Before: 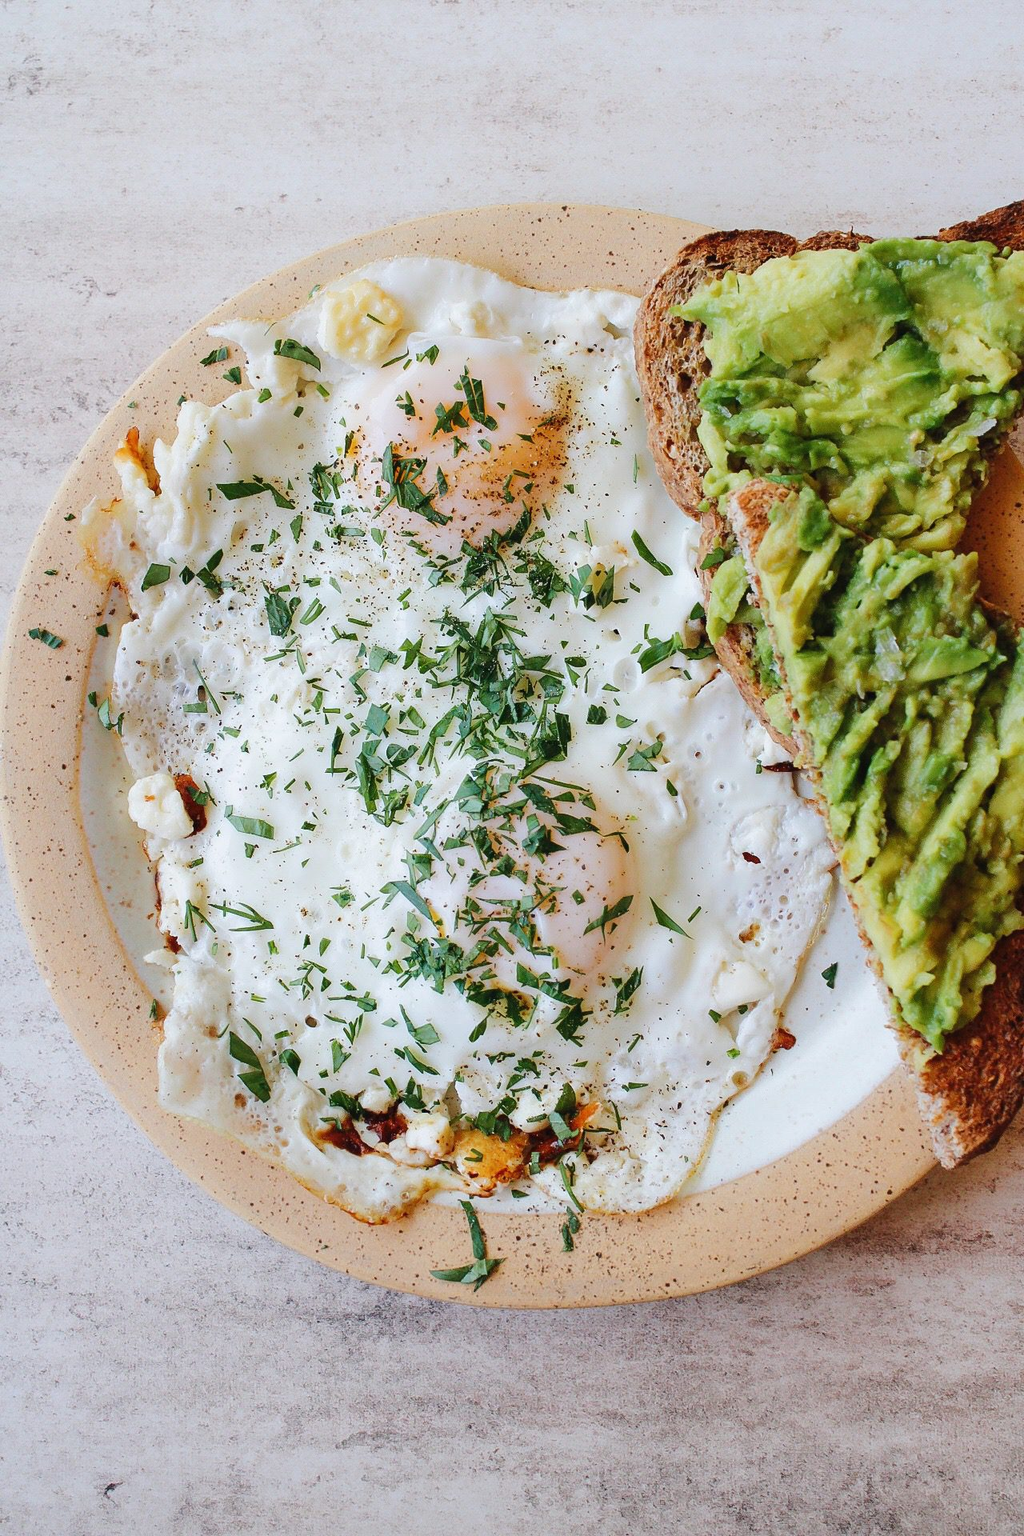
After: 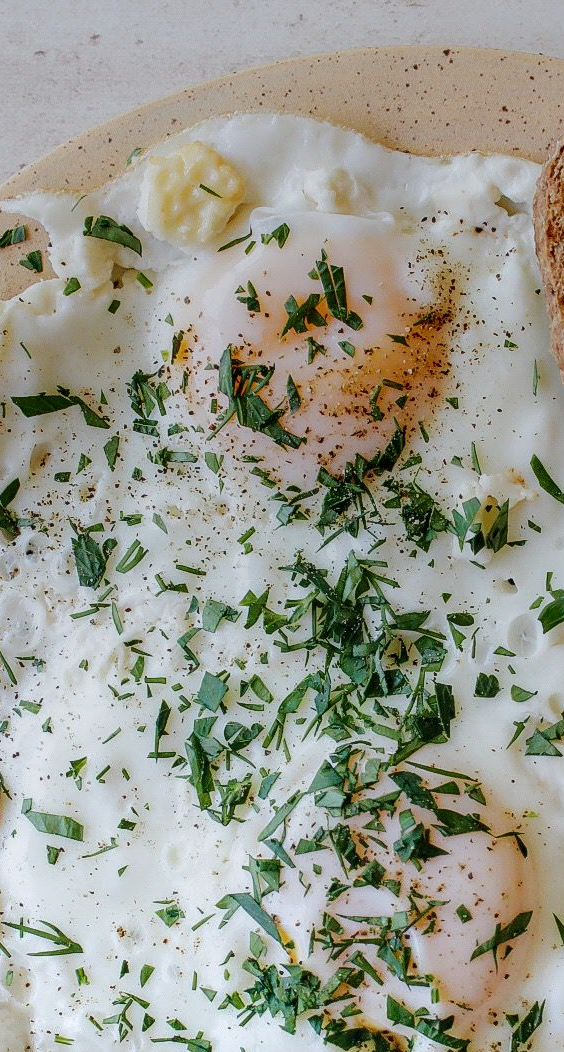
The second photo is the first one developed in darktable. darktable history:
graduated density: rotation 5.63°, offset 76.9
crop: left 20.248%, top 10.86%, right 35.675%, bottom 34.321%
local contrast: detail 130%
